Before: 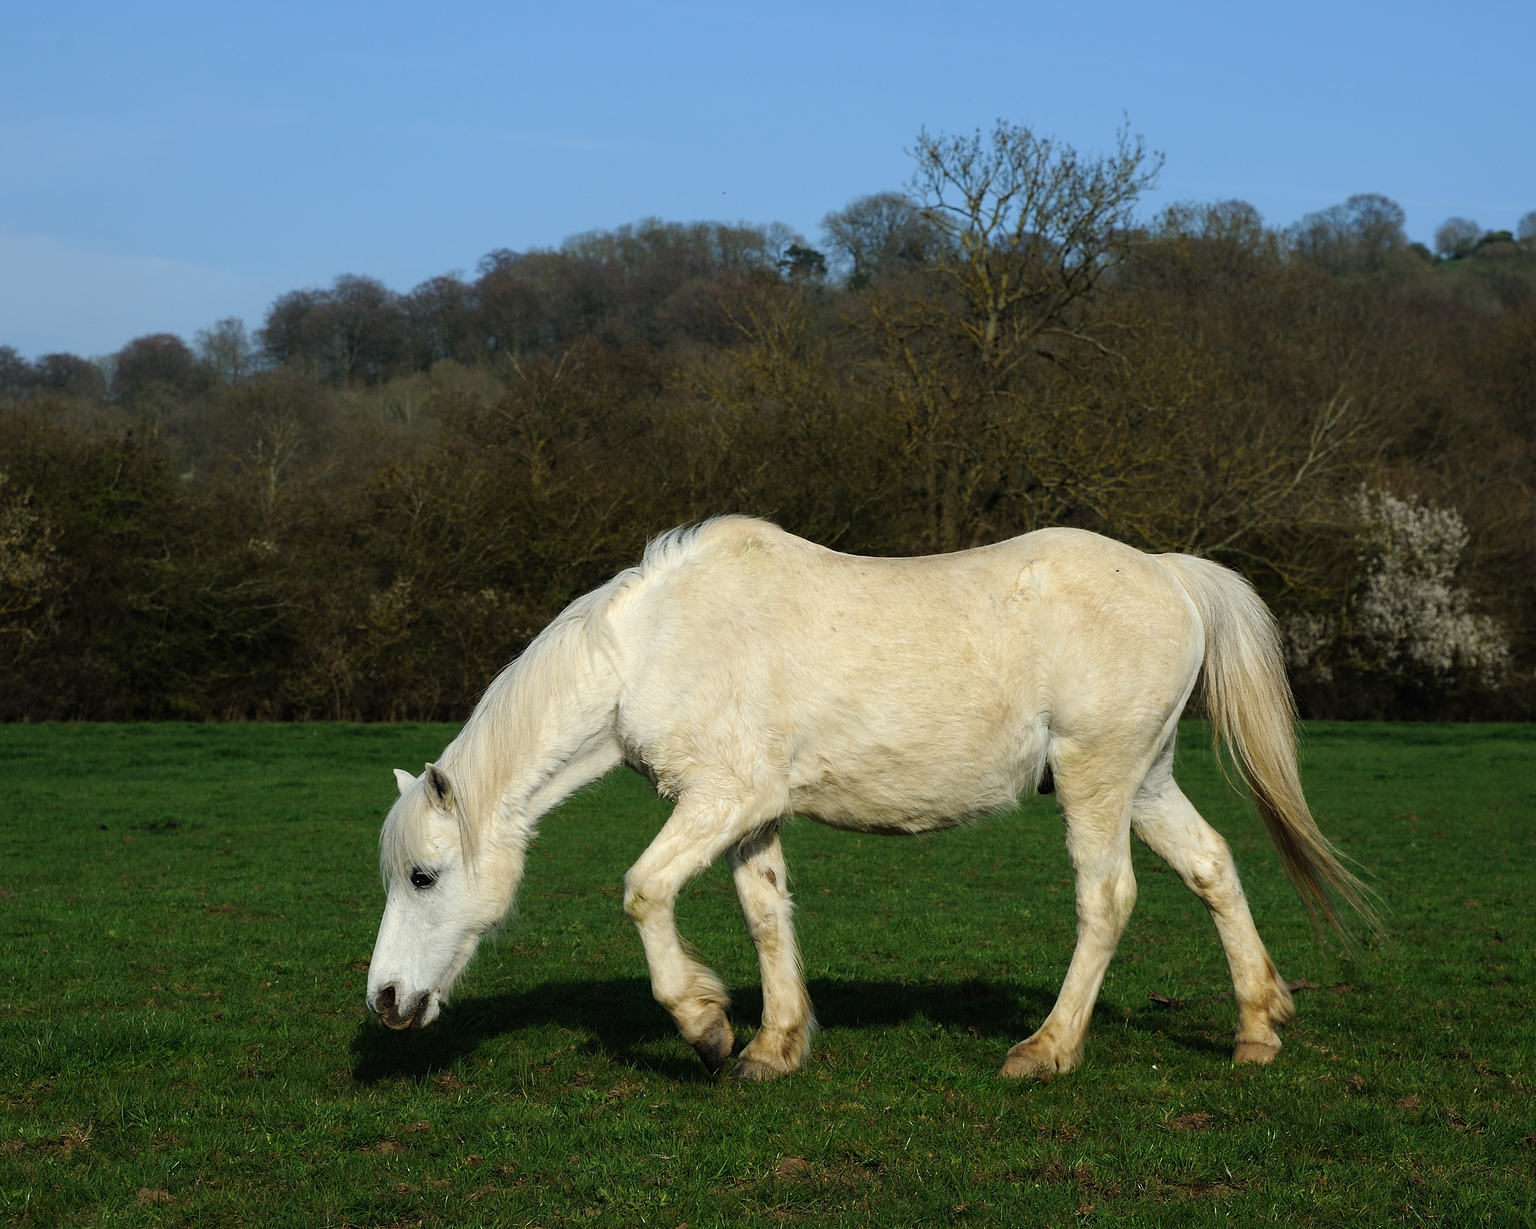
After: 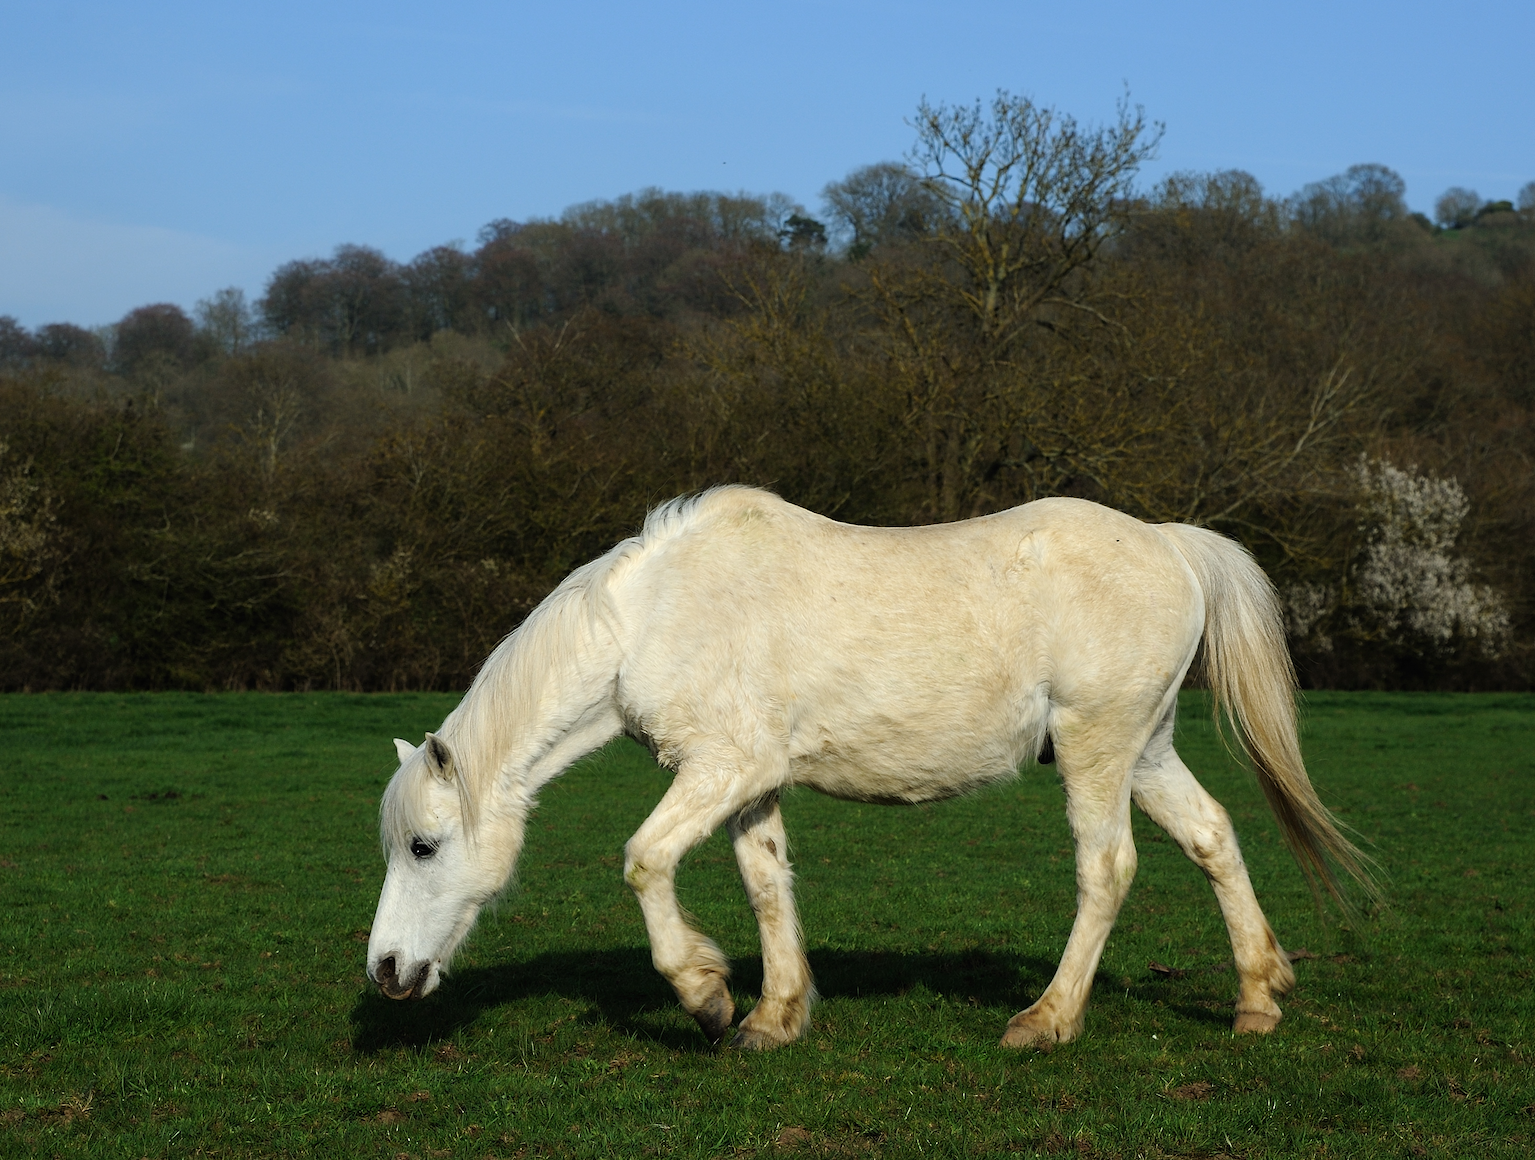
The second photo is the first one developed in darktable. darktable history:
tone equalizer: on, module defaults
crop and rotate: top 2.479%, bottom 3.018%
